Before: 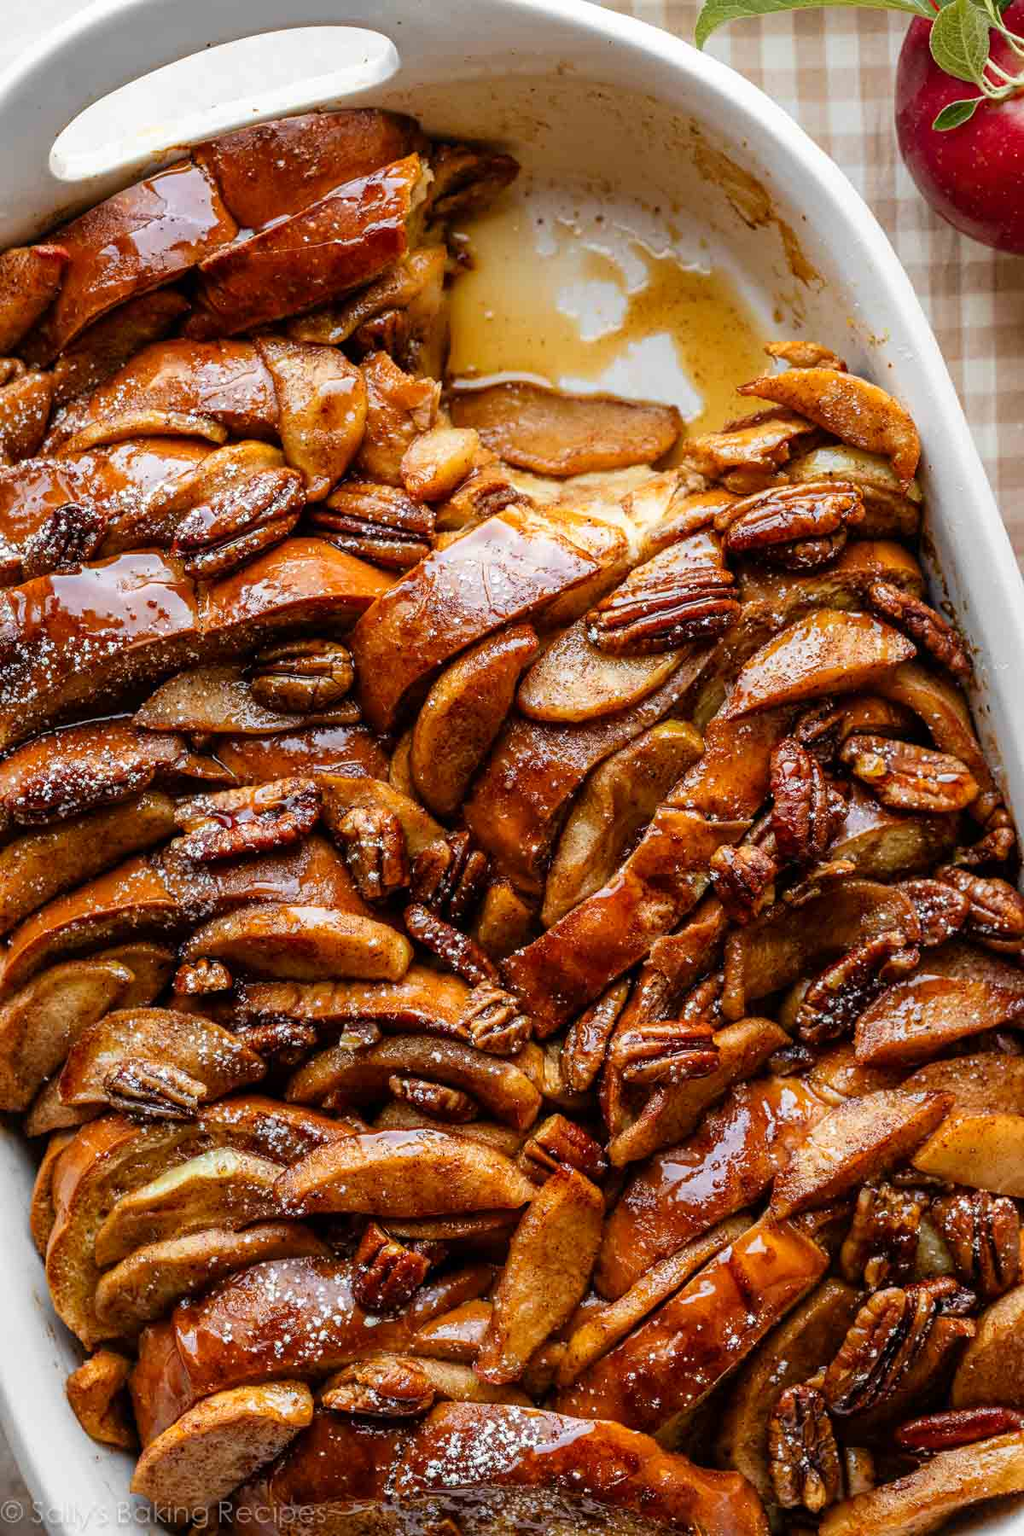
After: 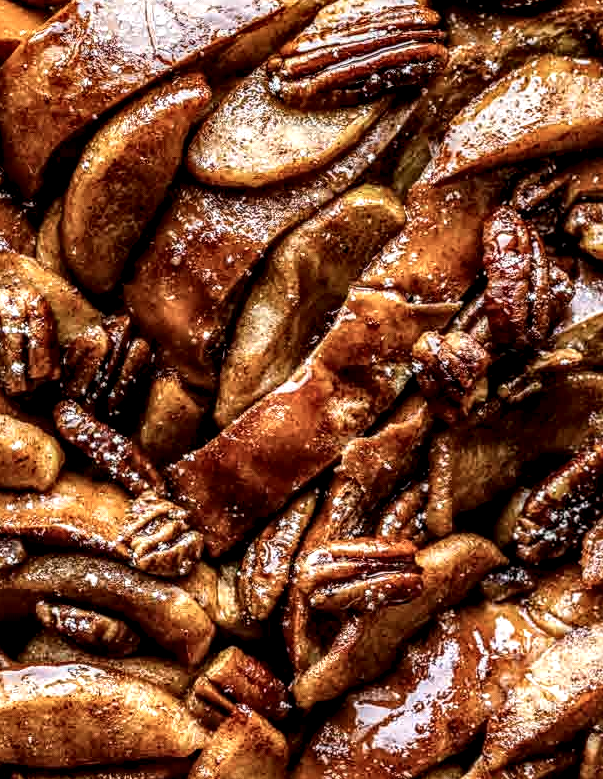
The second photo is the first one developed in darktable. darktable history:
crop: left 35.03%, top 36.625%, right 14.663%, bottom 20.057%
contrast brightness saturation: contrast 0.11, saturation -0.17
local contrast: highlights 19%, detail 186%
